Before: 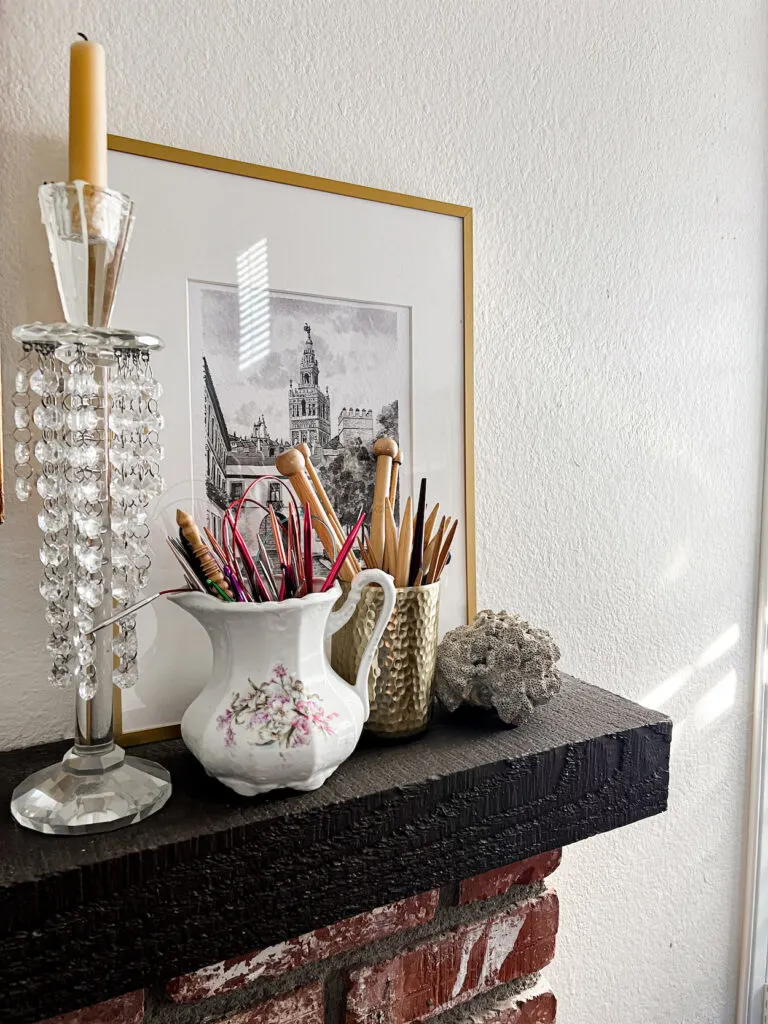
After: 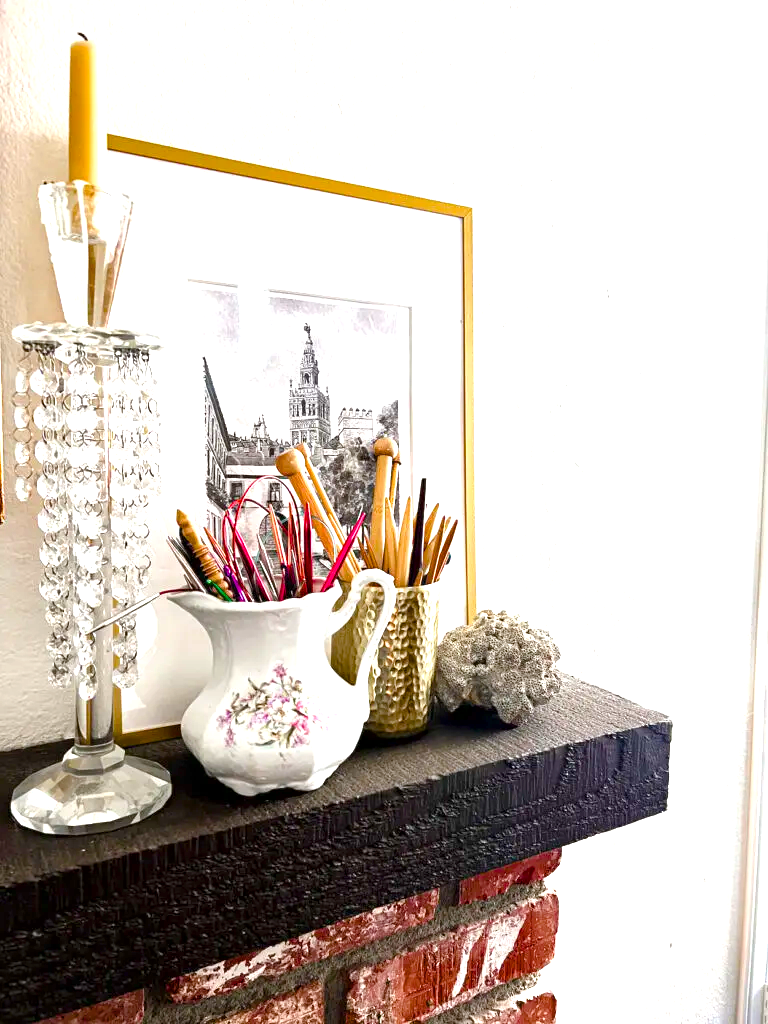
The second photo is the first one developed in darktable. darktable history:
color balance rgb: perceptual saturation grading › global saturation 20%, perceptual saturation grading › highlights -14.065%, perceptual saturation grading › shadows 50.248%, global vibrance 28.271%
exposure: black level correction 0, exposure 1.104 EV, compensate highlight preservation false
local contrast: mode bilateral grid, contrast 20, coarseness 50, detail 120%, midtone range 0.2
